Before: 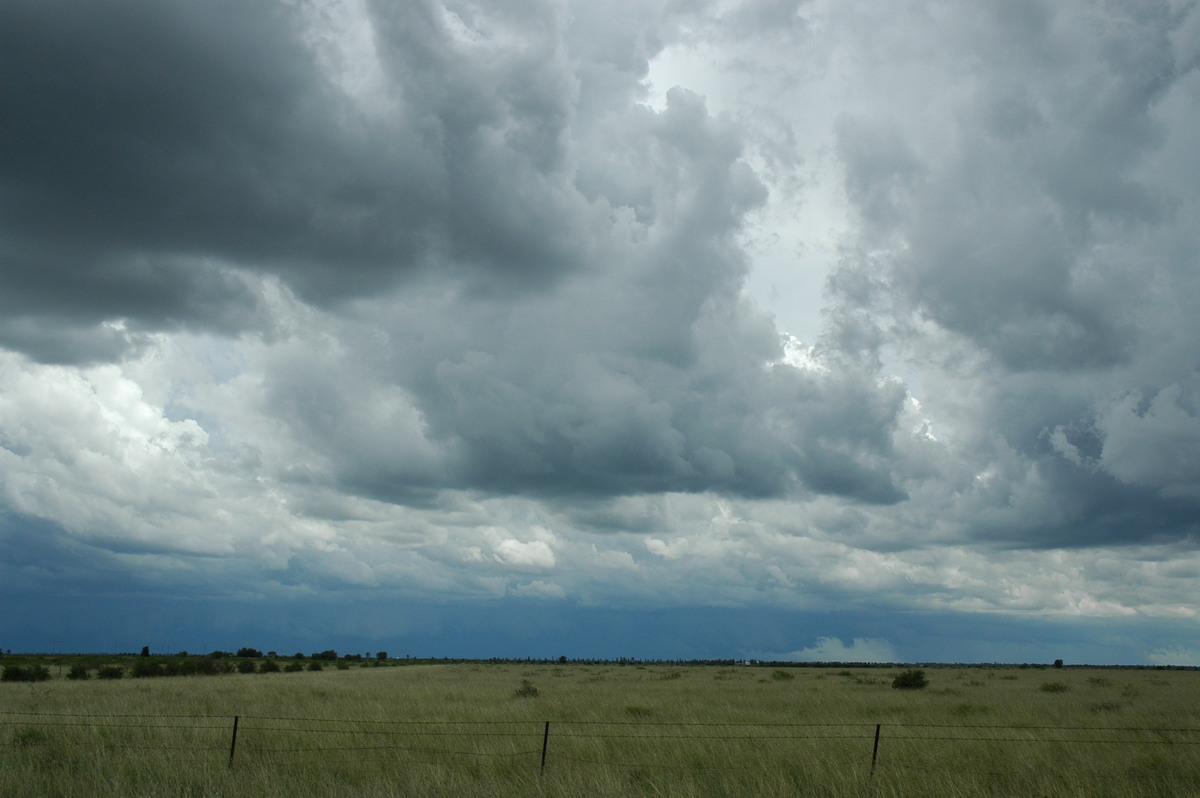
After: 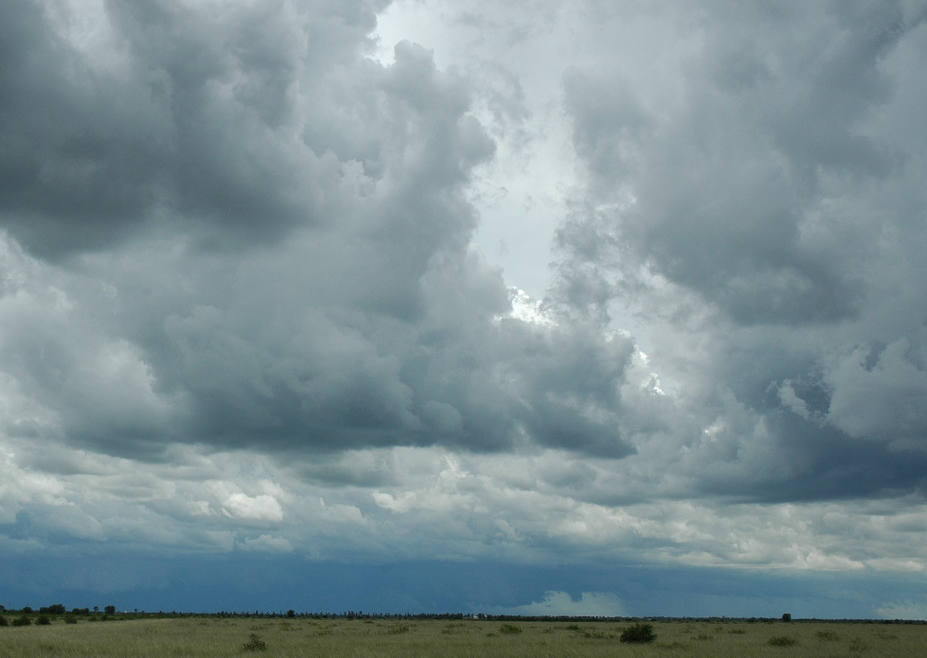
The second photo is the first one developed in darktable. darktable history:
crop: left 22.699%, top 5.839%, bottom 11.59%
local contrast: detail 109%
